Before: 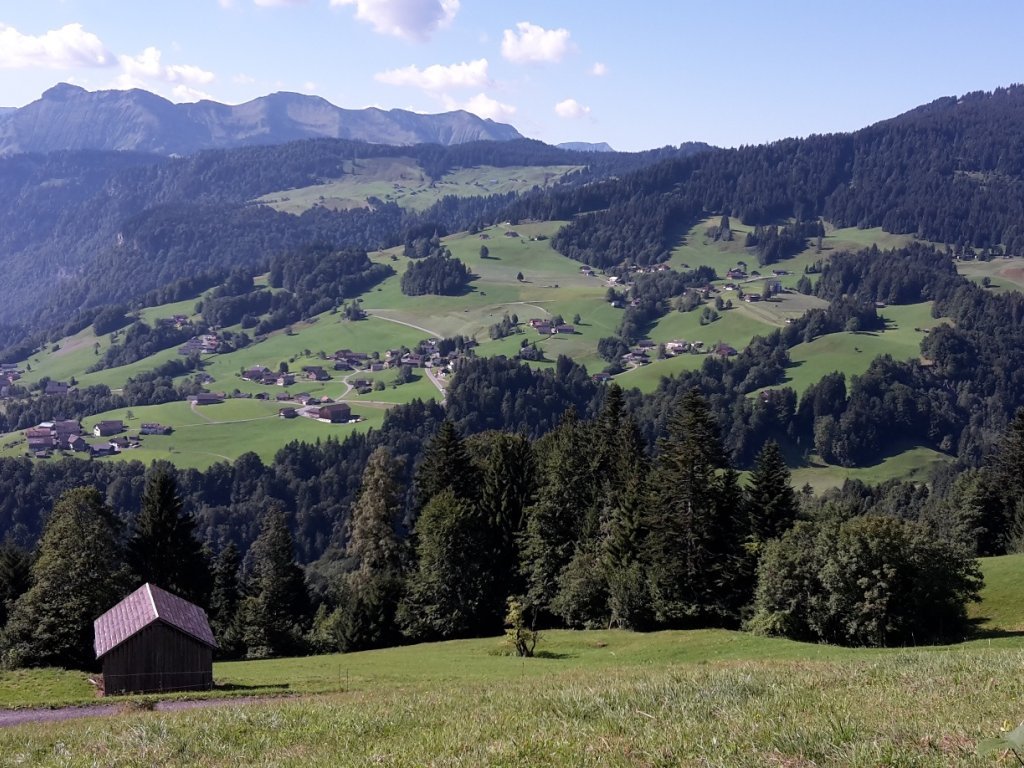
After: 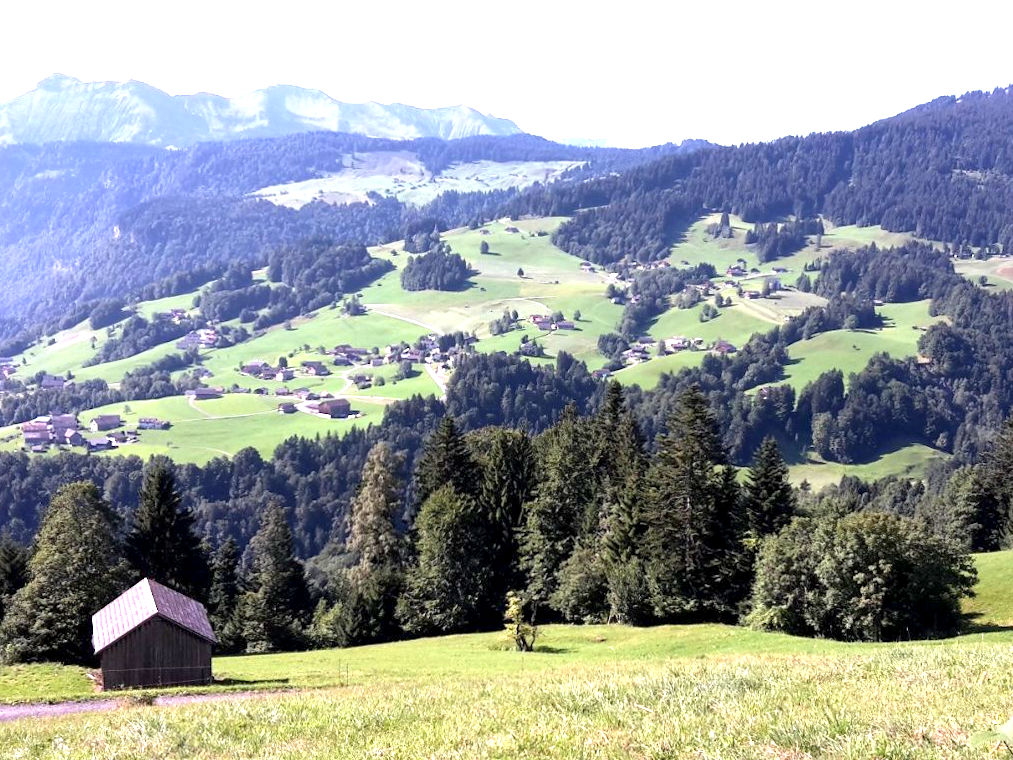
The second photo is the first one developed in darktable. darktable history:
exposure: black level correction 0.001, exposure 1.719 EV, compensate exposure bias true, compensate highlight preservation false
rotate and perspective: rotation 0.174°, lens shift (vertical) 0.013, lens shift (horizontal) 0.019, shear 0.001, automatic cropping original format, crop left 0.007, crop right 0.991, crop top 0.016, crop bottom 0.997
